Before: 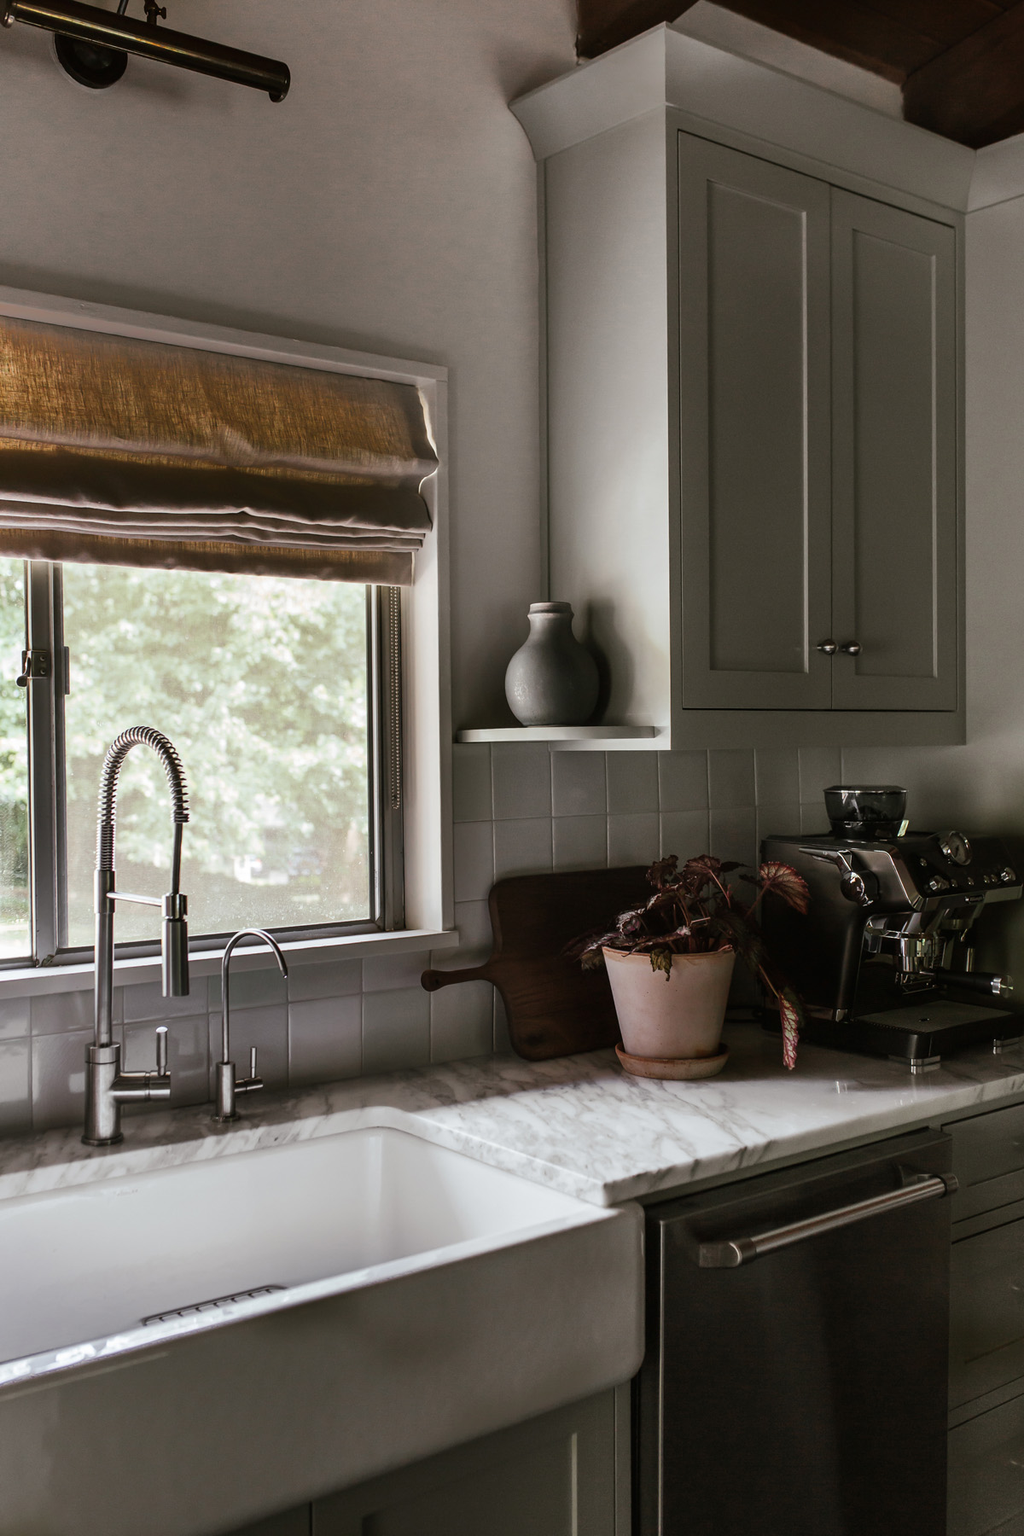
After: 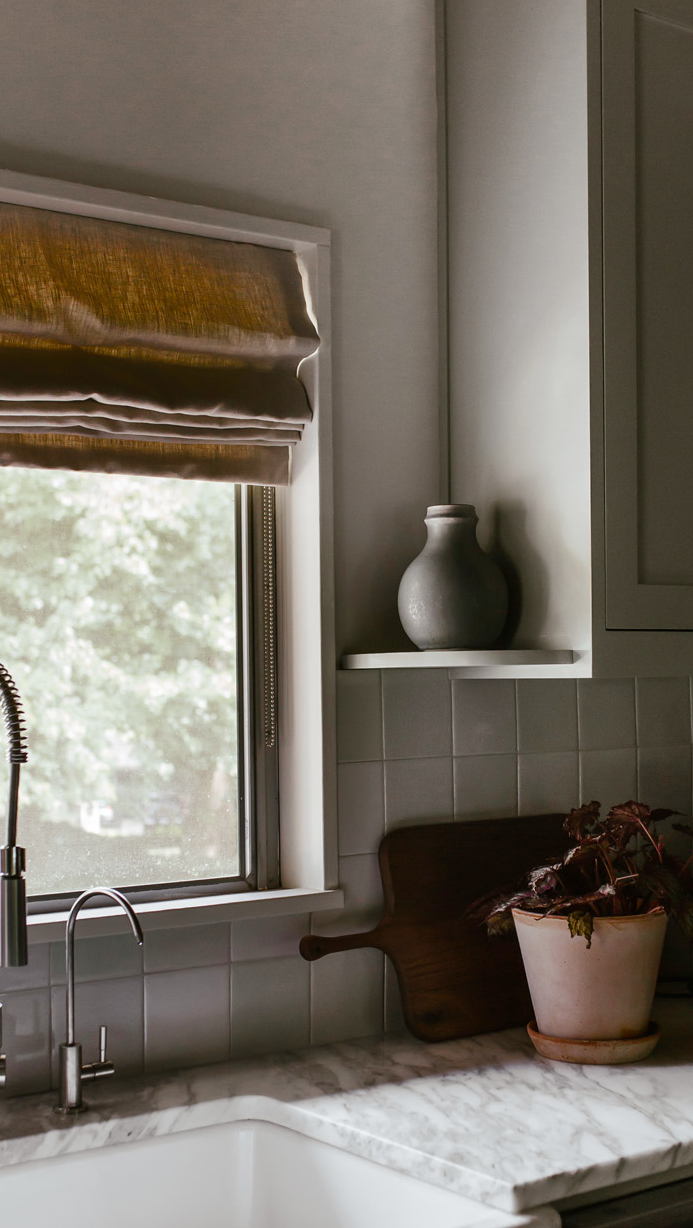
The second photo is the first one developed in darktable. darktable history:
color balance rgb: perceptual saturation grading › global saturation 20%, perceptual saturation grading › highlights -50%, perceptual saturation grading › shadows 30%
crop: left 16.202%, top 11.208%, right 26.045%, bottom 20.557%
color correction: saturation 0.99
